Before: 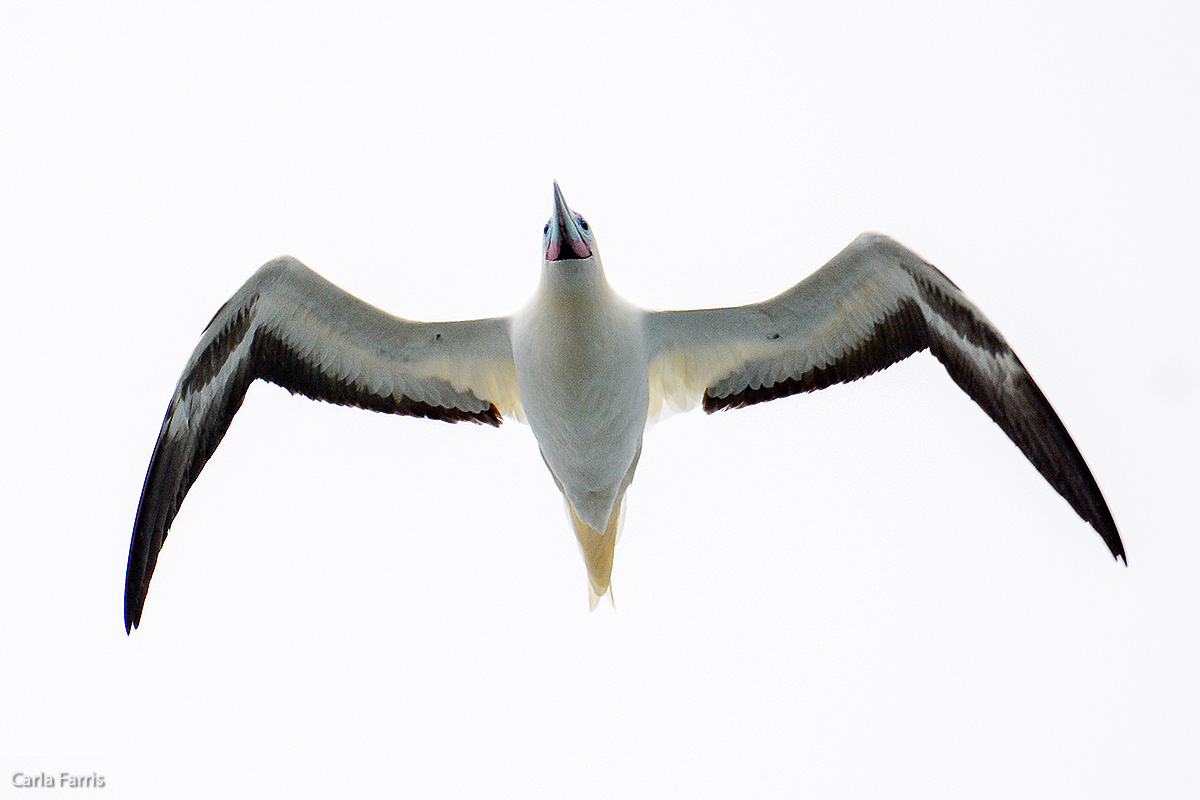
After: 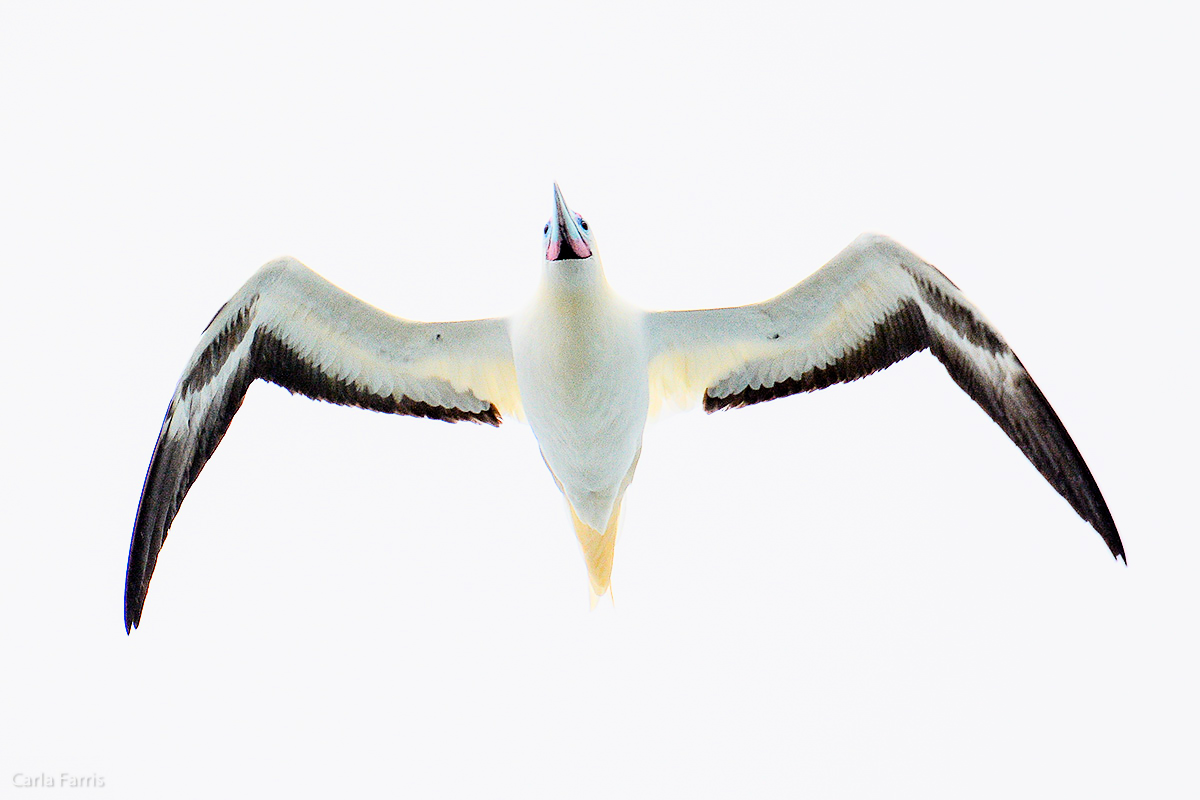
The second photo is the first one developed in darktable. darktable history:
exposure: black level correction 0, exposure 1.743 EV, compensate highlight preservation false
filmic rgb: black relative exposure -7.38 EV, white relative exposure 5.09 EV, hardness 3.21, color science v6 (2022)
